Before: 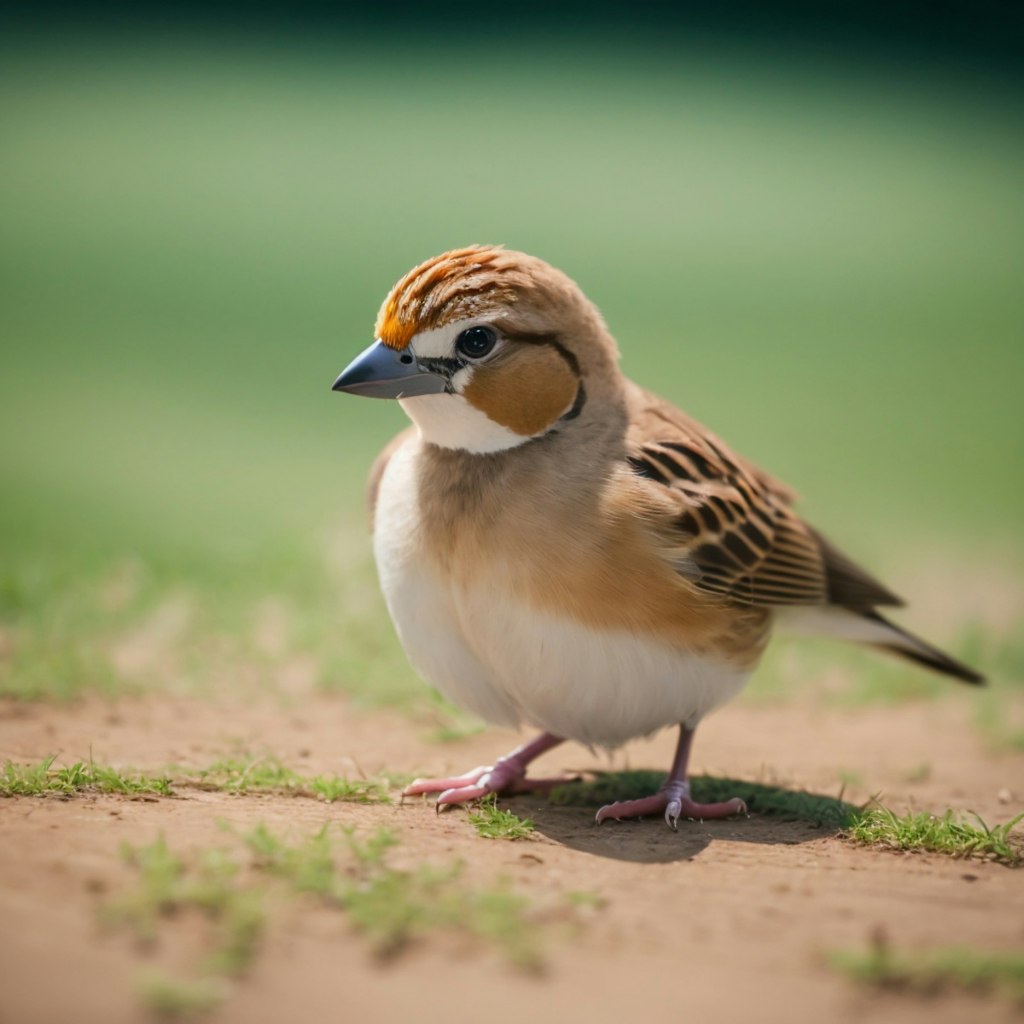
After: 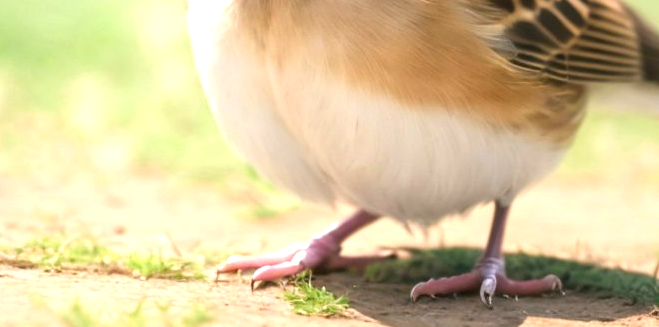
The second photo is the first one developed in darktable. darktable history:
exposure: black level correction 0, exposure 1.1 EV, compensate exposure bias true, compensate highlight preservation false
crop: left 18.091%, top 51.13%, right 17.525%, bottom 16.85%
